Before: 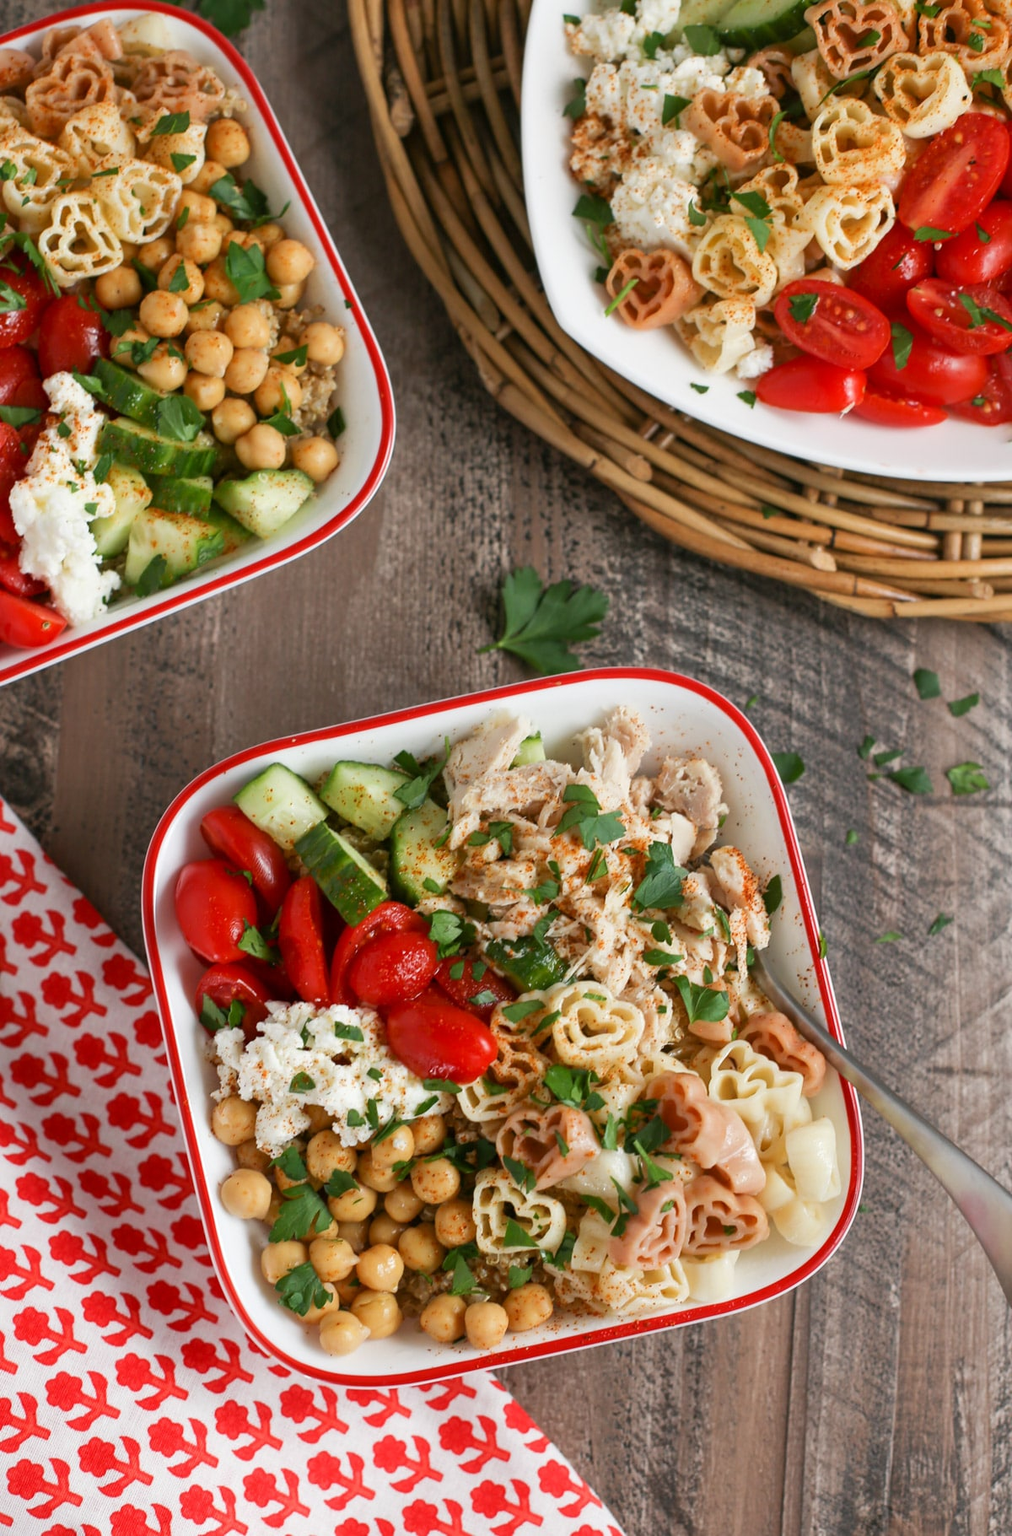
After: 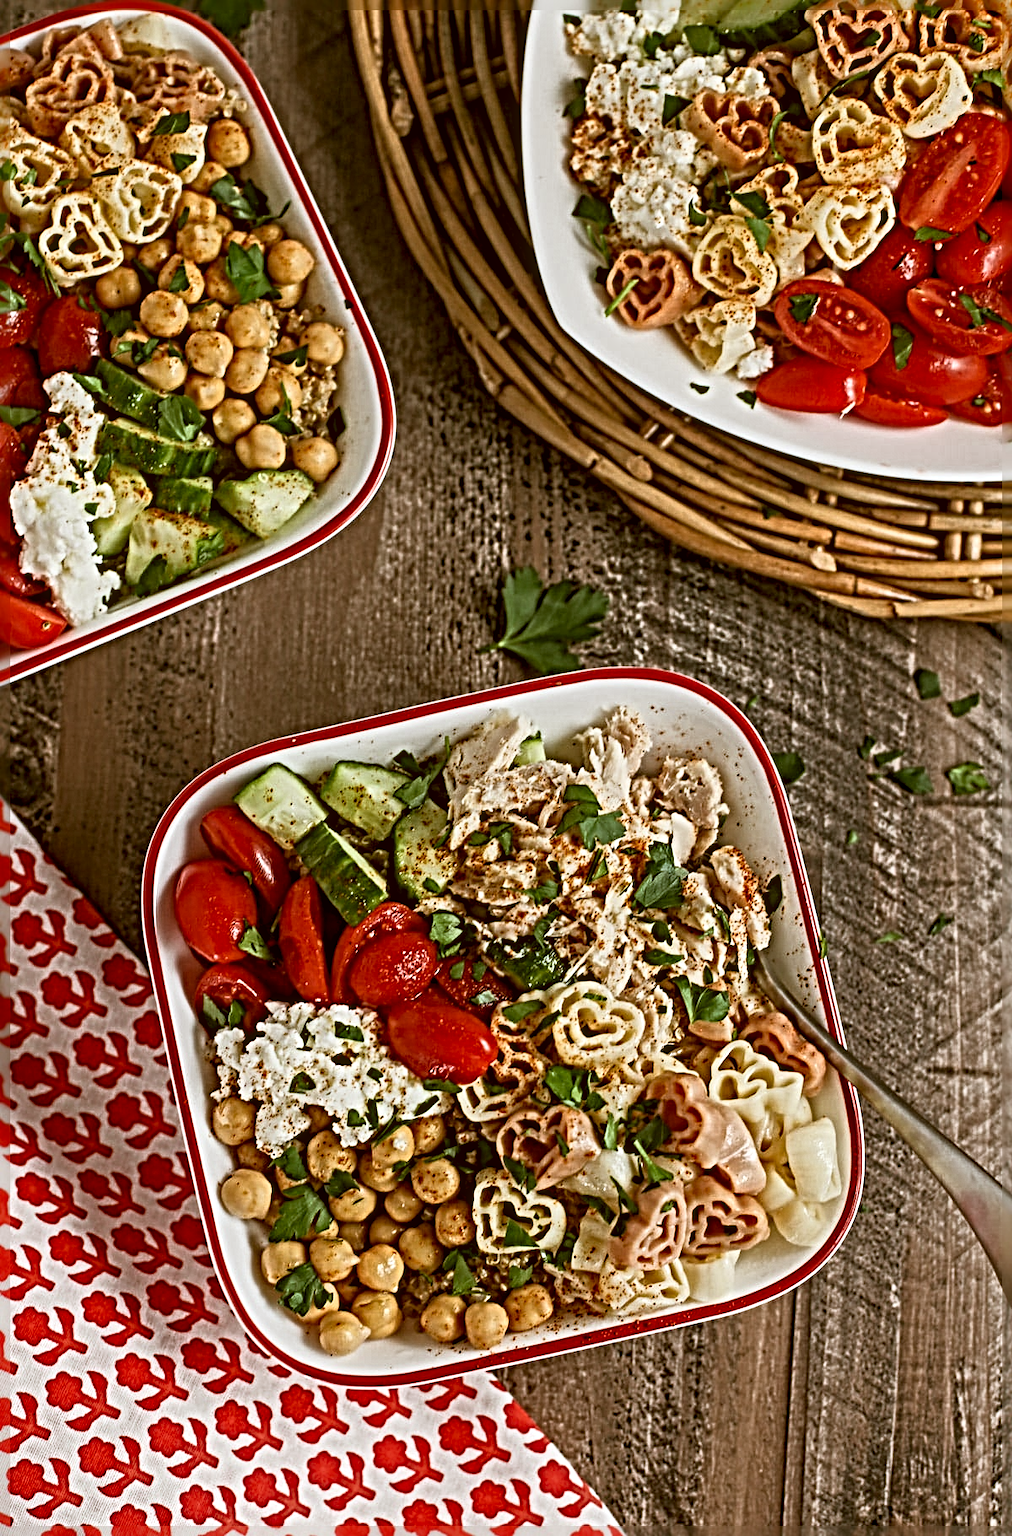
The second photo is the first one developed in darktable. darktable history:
local contrast: on, module defaults
exposure: exposure -0.492 EV, compensate highlight preservation false
sharpen: radius 6.3, amount 1.8, threshold 0
base curve: curves: ch0 [(0, 0) (0.257, 0.25) (0.482, 0.586) (0.757, 0.871) (1, 1)]
color correction: highlights a* -0.482, highlights b* 0.161, shadows a* 4.66, shadows b* 20.72
